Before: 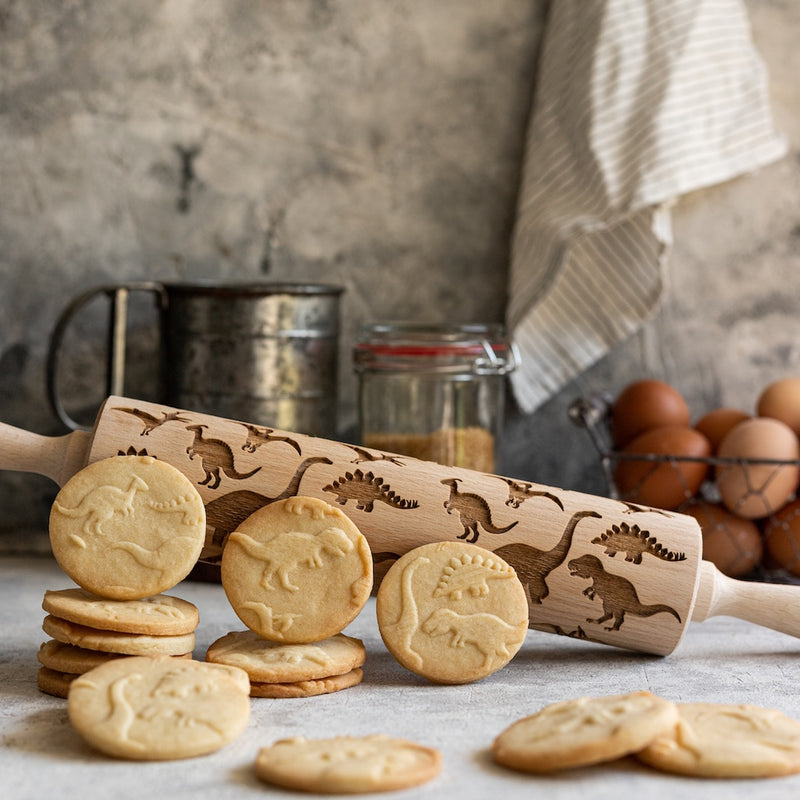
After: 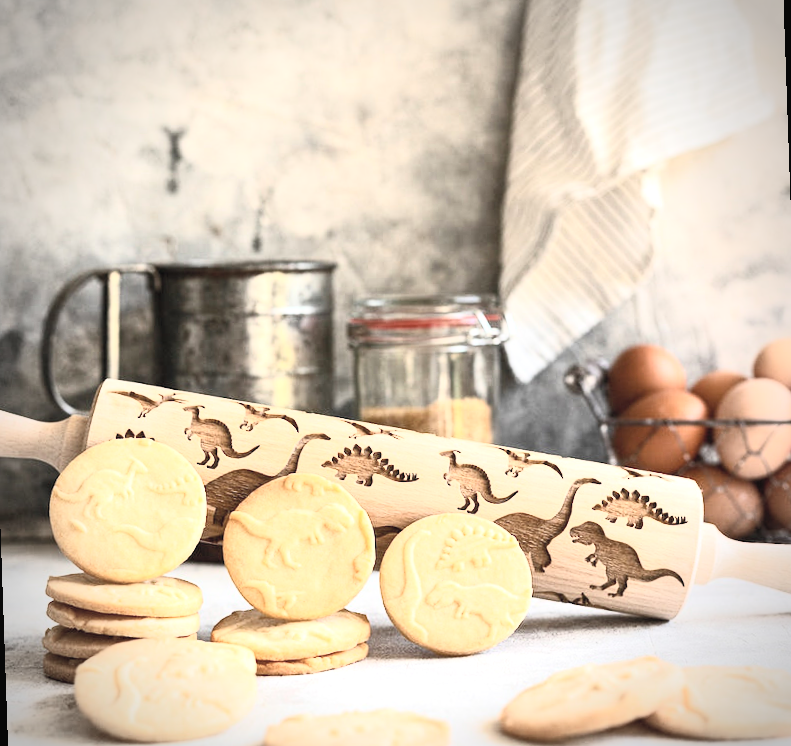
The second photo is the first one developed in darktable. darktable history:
rotate and perspective: rotation -2°, crop left 0.022, crop right 0.978, crop top 0.049, crop bottom 0.951
exposure: black level correction 0, exposure 0.9 EV, compensate highlight preservation false
contrast brightness saturation: contrast 0.43, brightness 0.56, saturation -0.19
vignetting: unbound false
